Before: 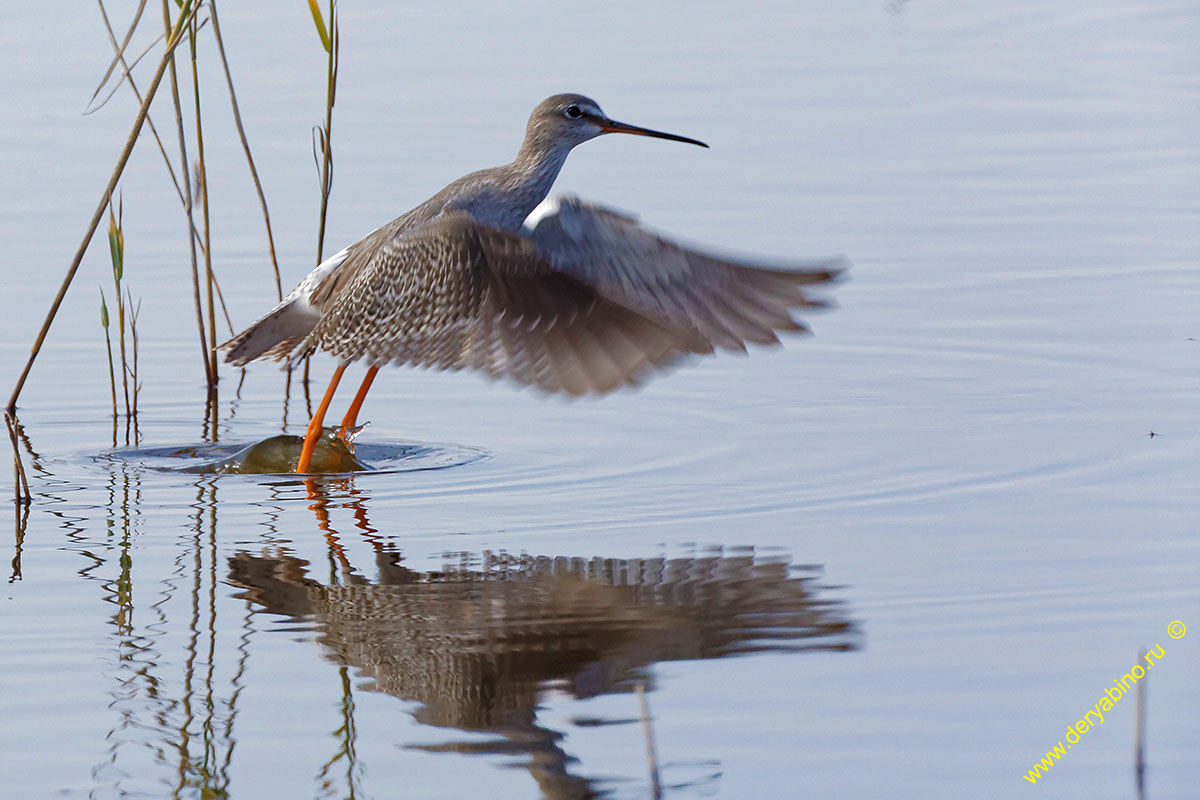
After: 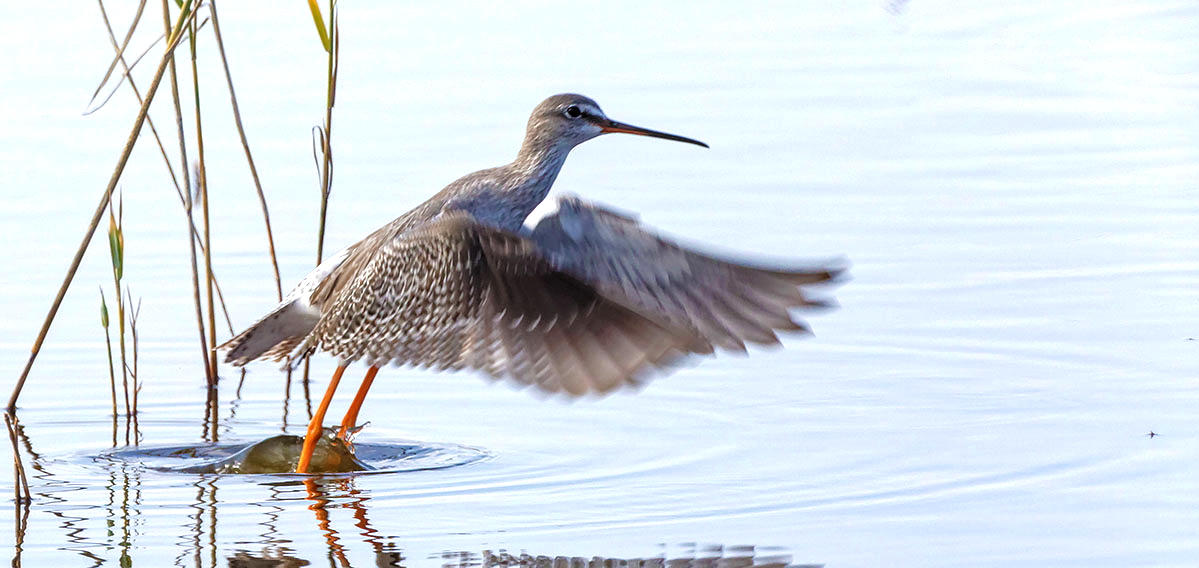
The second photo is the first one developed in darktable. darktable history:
crop: right 0.001%, bottom 28.96%
tone equalizer: -8 EV -0.715 EV, -7 EV -0.739 EV, -6 EV -0.624 EV, -5 EV -0.401 EV, -3 EV 0.374 EV, -2 EV 0.6 EV, -1 EV 0.699 EV, +0 EV 0.769 EV
local contrast: on, module defaults
